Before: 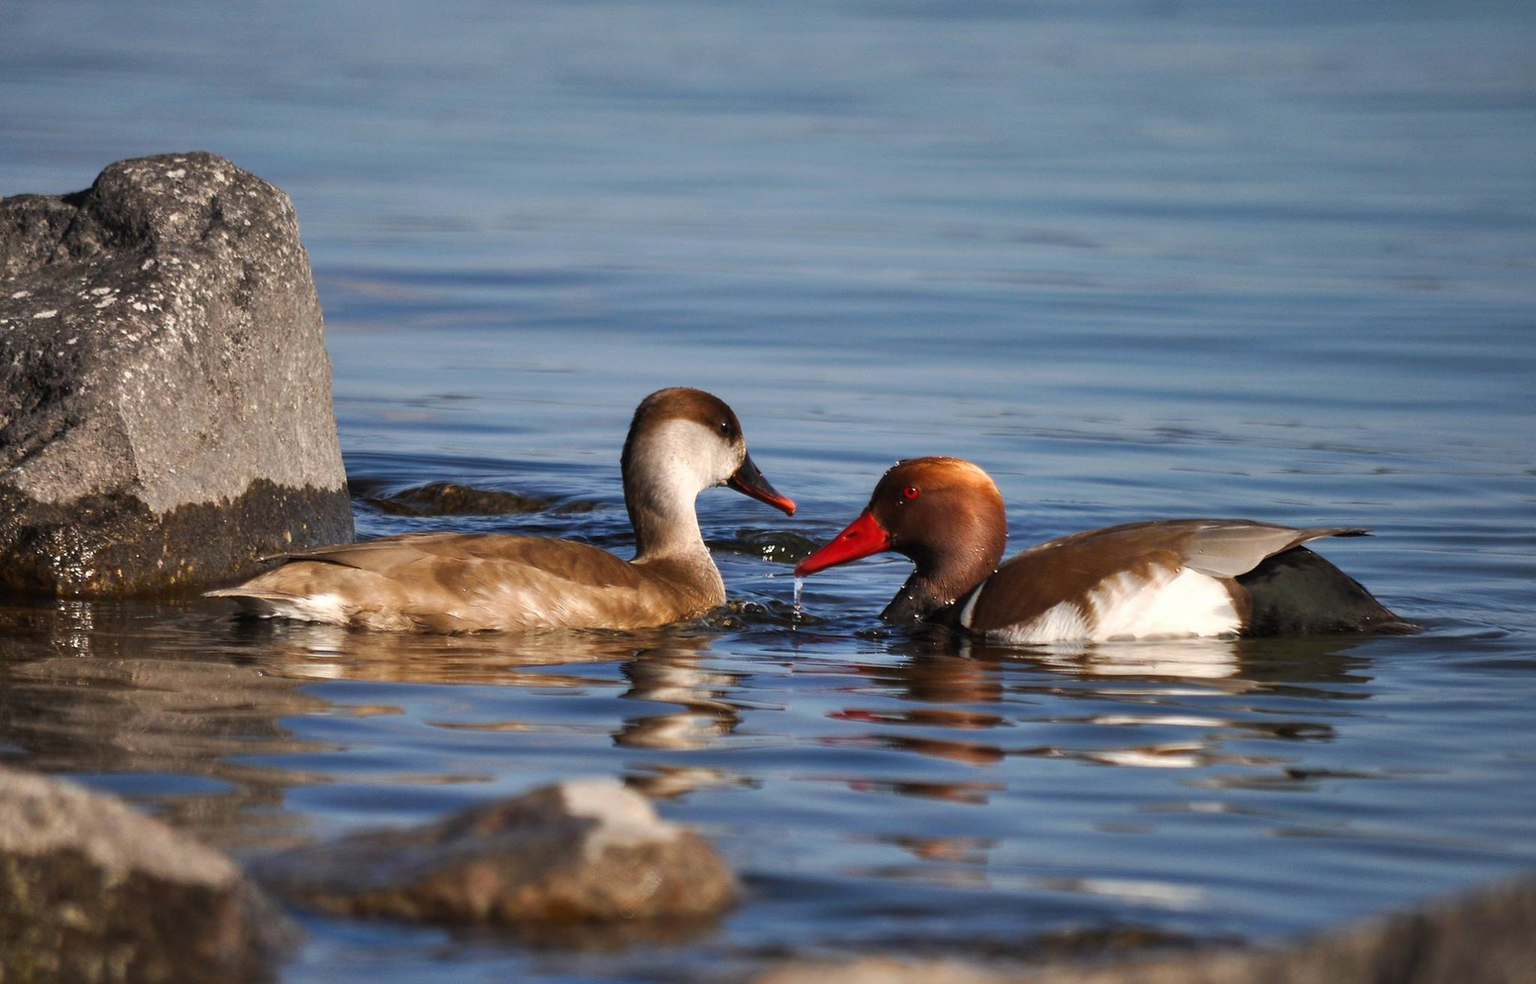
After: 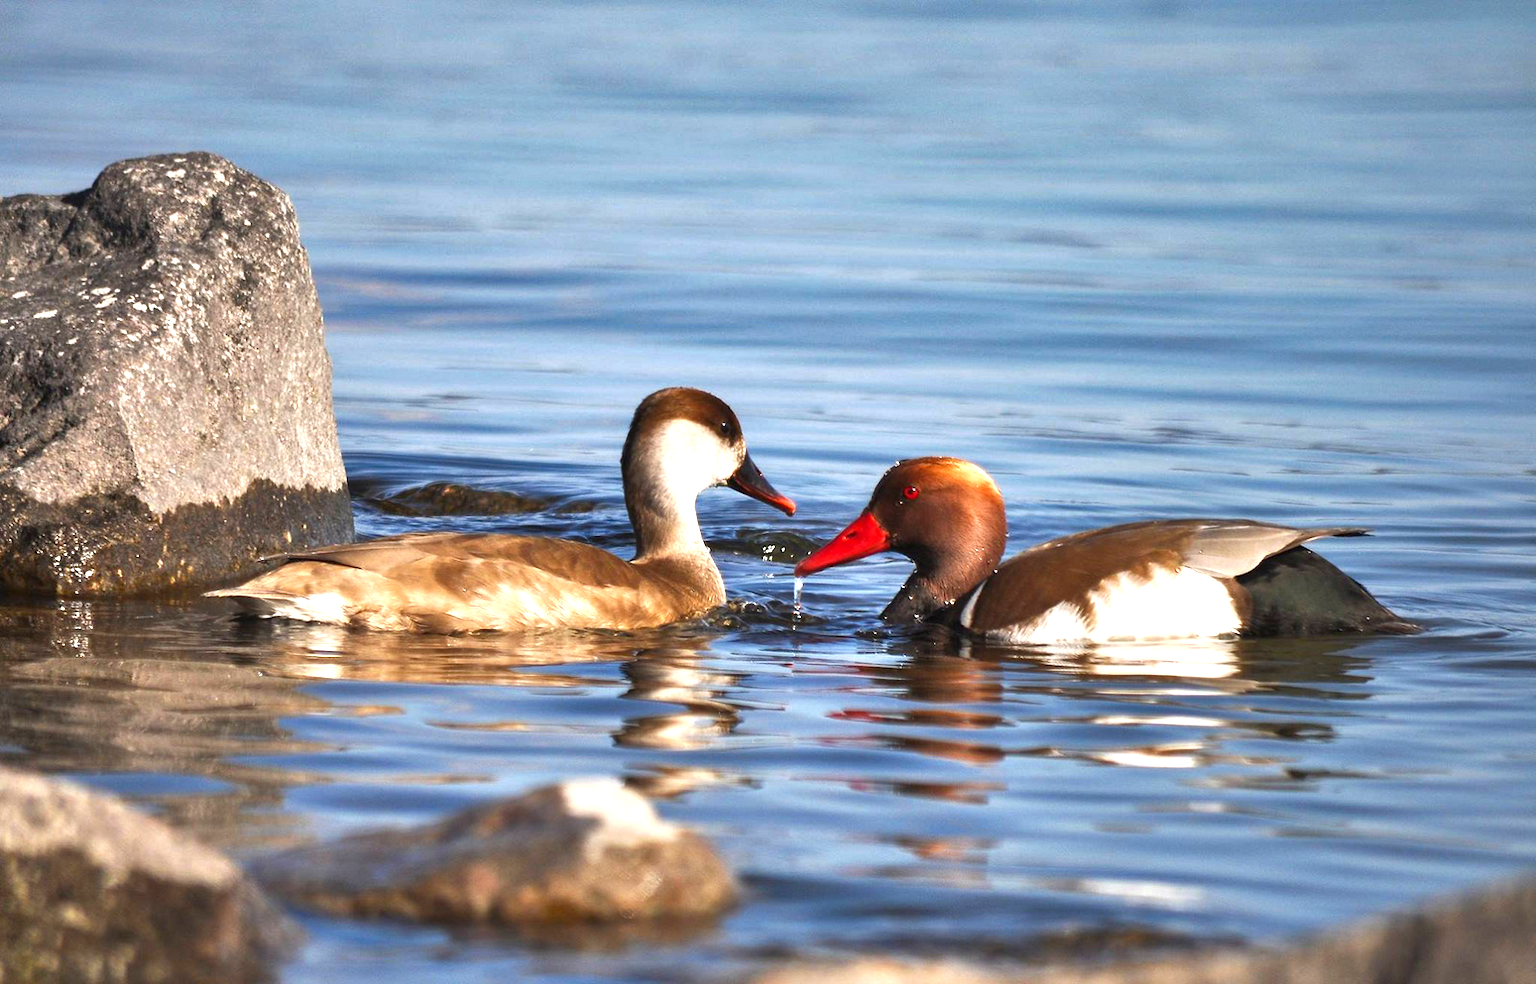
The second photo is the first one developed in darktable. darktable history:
exposure: exposure 1.136 EV, compensate highlight preservation false
shadows and highlights: shadows 60.09, soften with gaussian
tone equalizer: edges refinement/feathering 500, mask exposure compensation -1.57 EV, preserve details no
